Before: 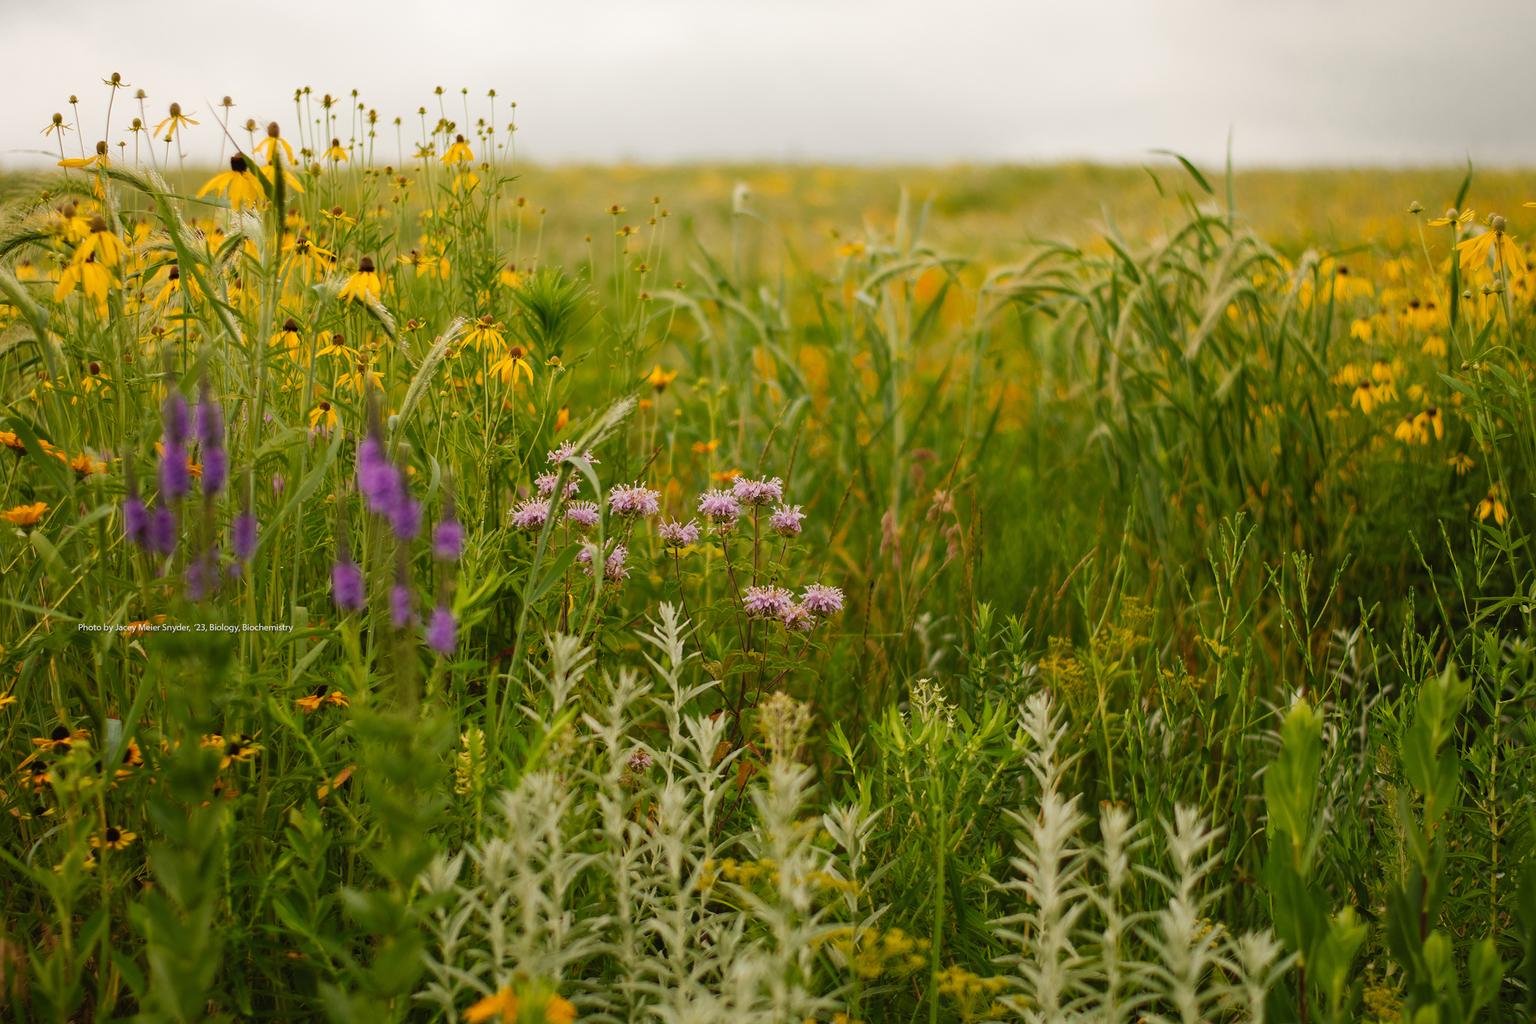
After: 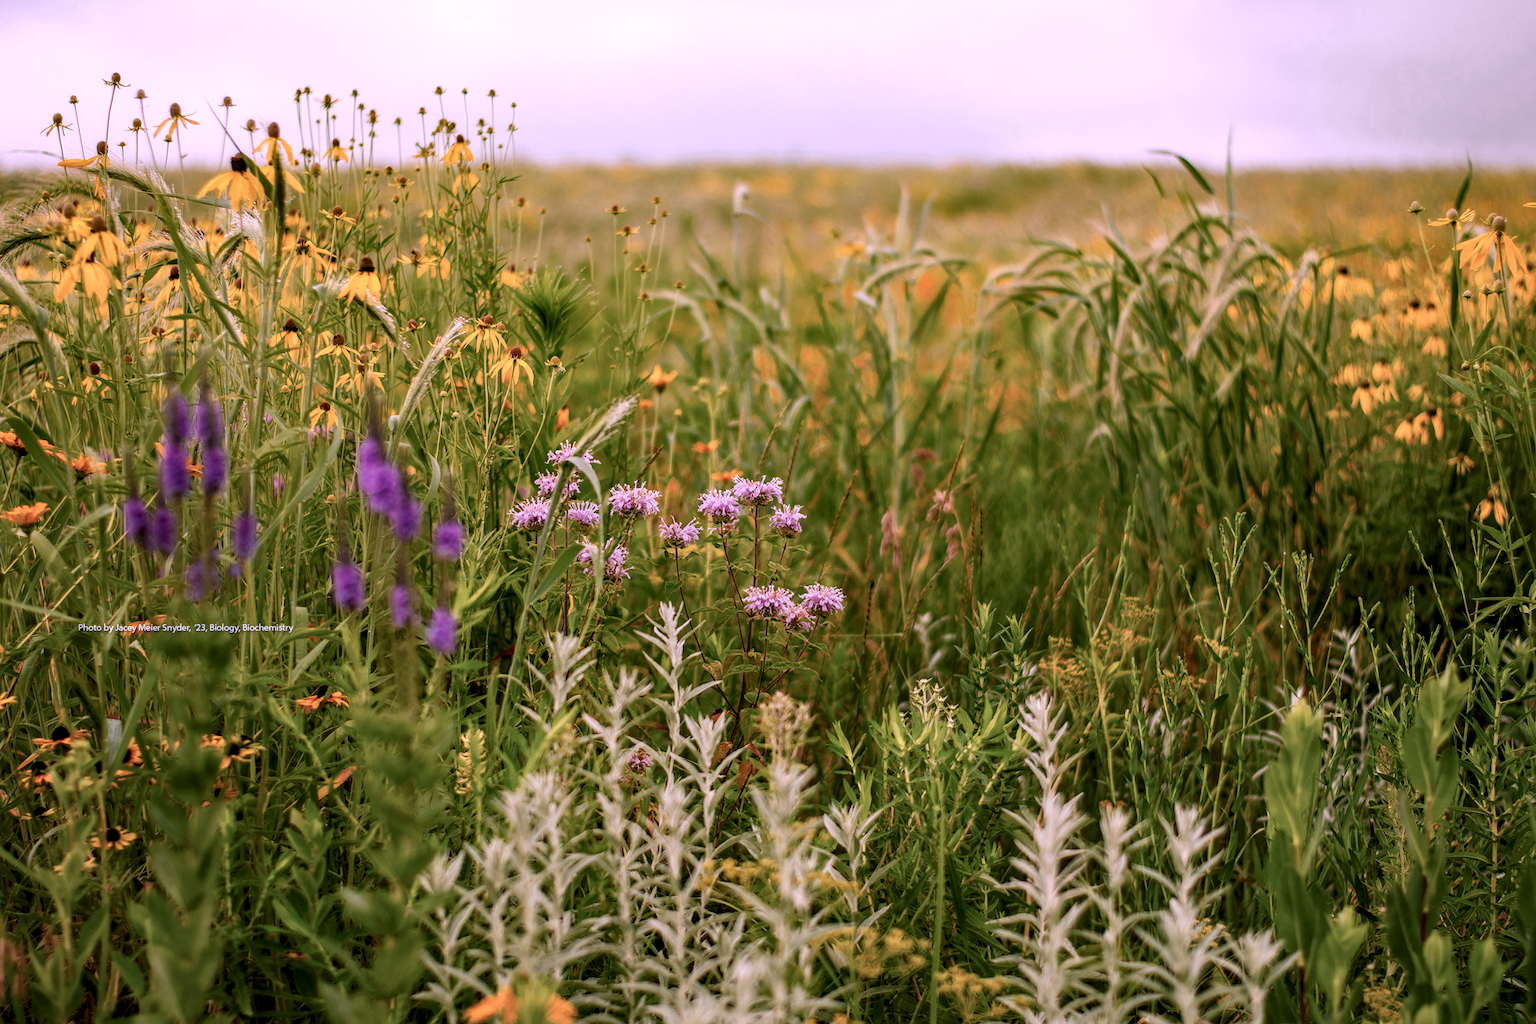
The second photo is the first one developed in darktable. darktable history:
levels: levels [0, 0.492, 0.984]
local contrast: highlights 25%, detail 150%
color correction: highlights a* 15.03, highlights b* -25.07
